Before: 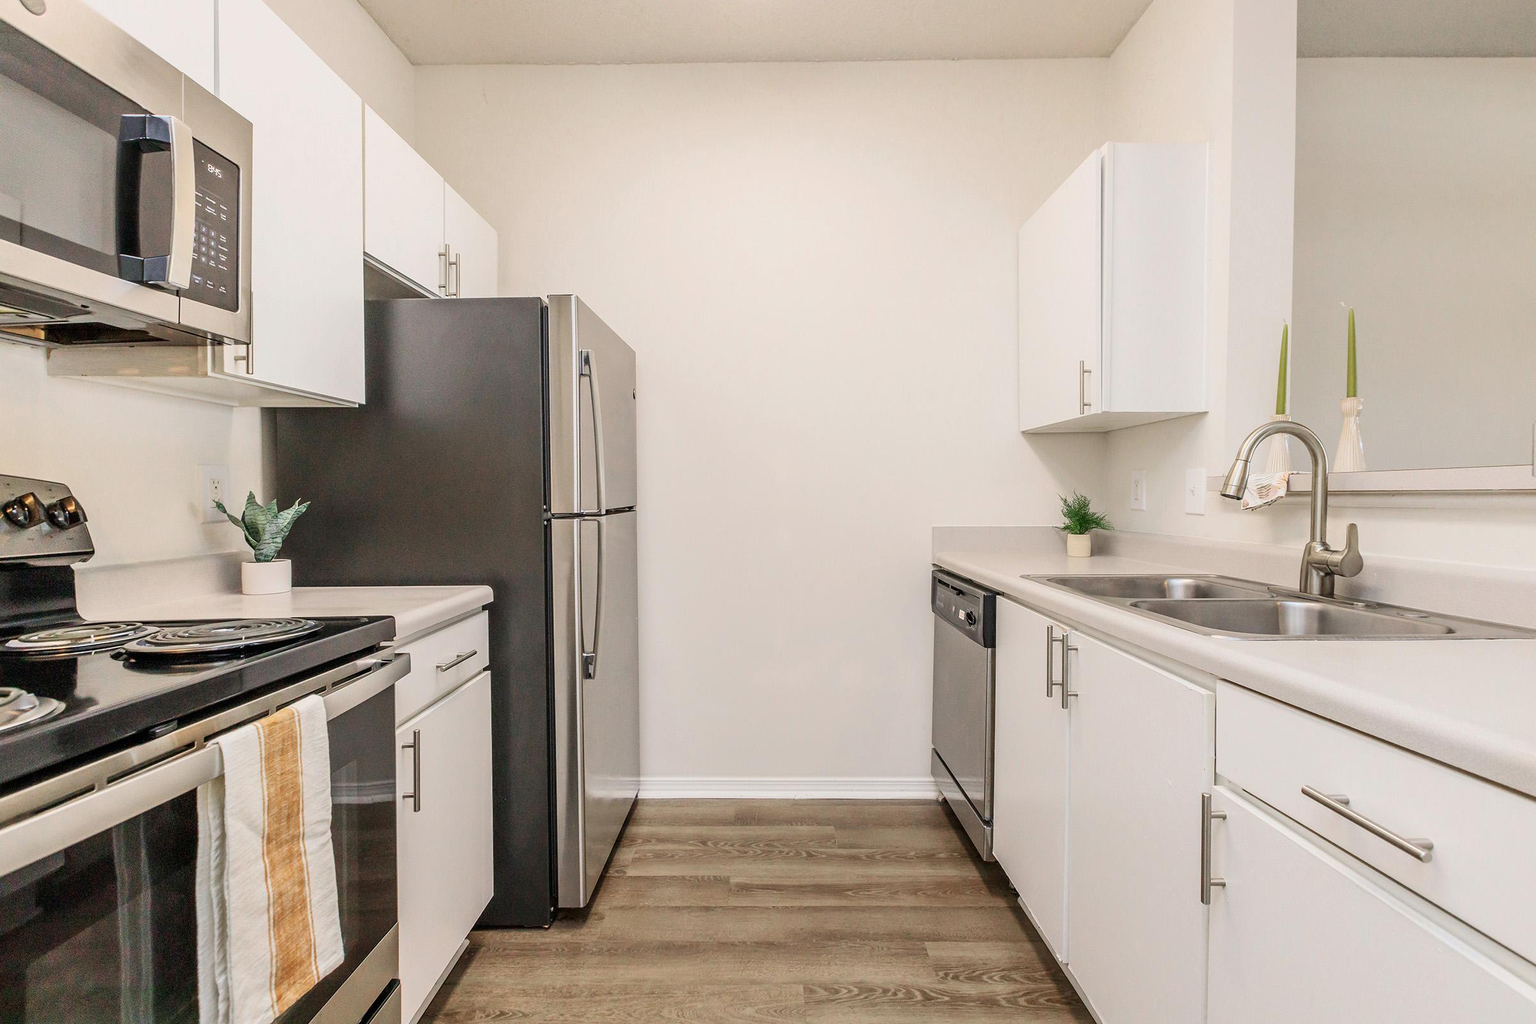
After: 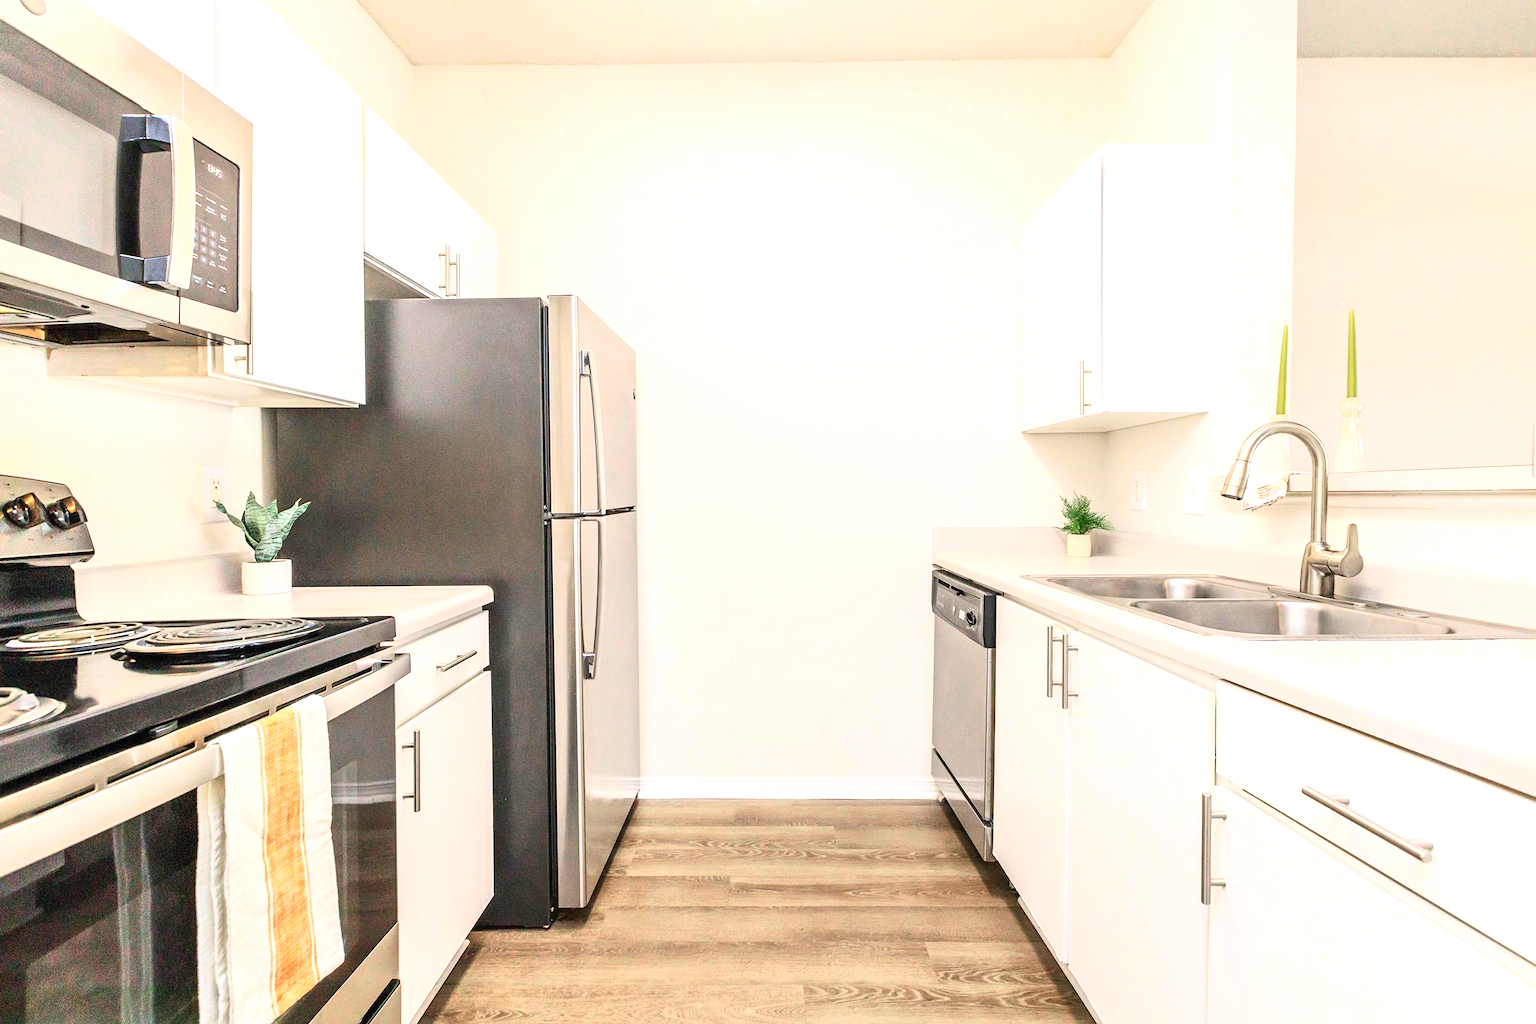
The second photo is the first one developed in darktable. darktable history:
contrast brightness saturation: contrast 0.198, brightness 0.159, saturation 0.22
exposure: exposure 0.766 EV, compensate highlight preservation false
